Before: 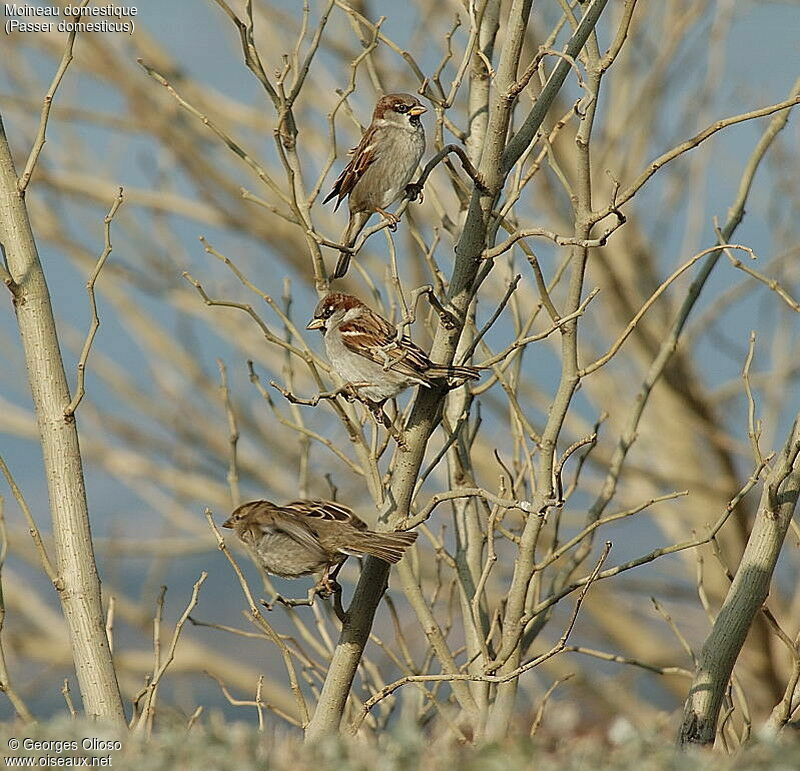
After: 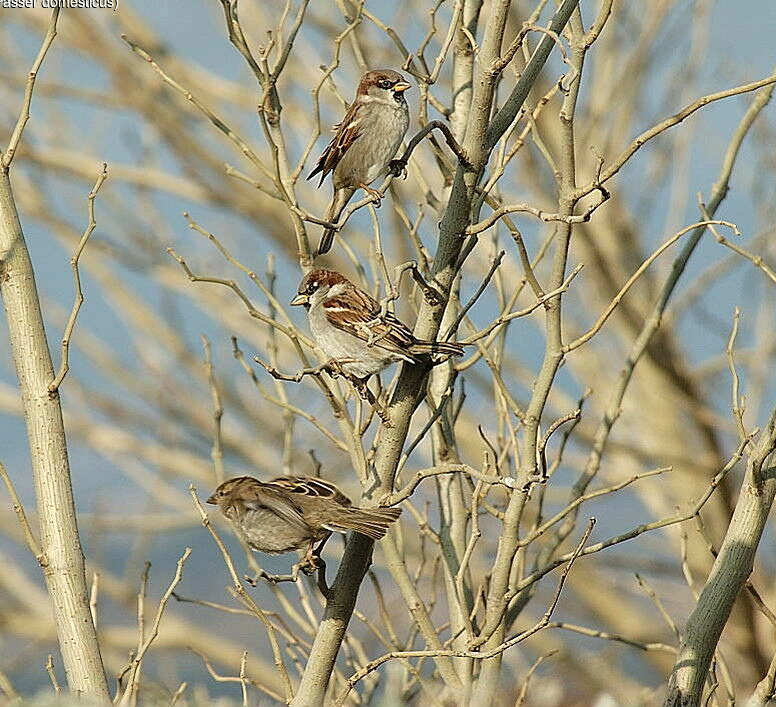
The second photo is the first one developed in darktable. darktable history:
crop: left 2.02%, top 3.233%, right 0.9%, bottom 4.955%
tone equalizer: -8 EV -0.389 EV, -7 EV -0.4 EV, -6 EV -0.37 EV, -5 EV -0.248 EV, -3 EV 0.204 EV, -2 EV 0.358 EV, -1 EV 0.367 EV, +0 EV 0.408 EV, mask exposure compensation -0.514 EV
